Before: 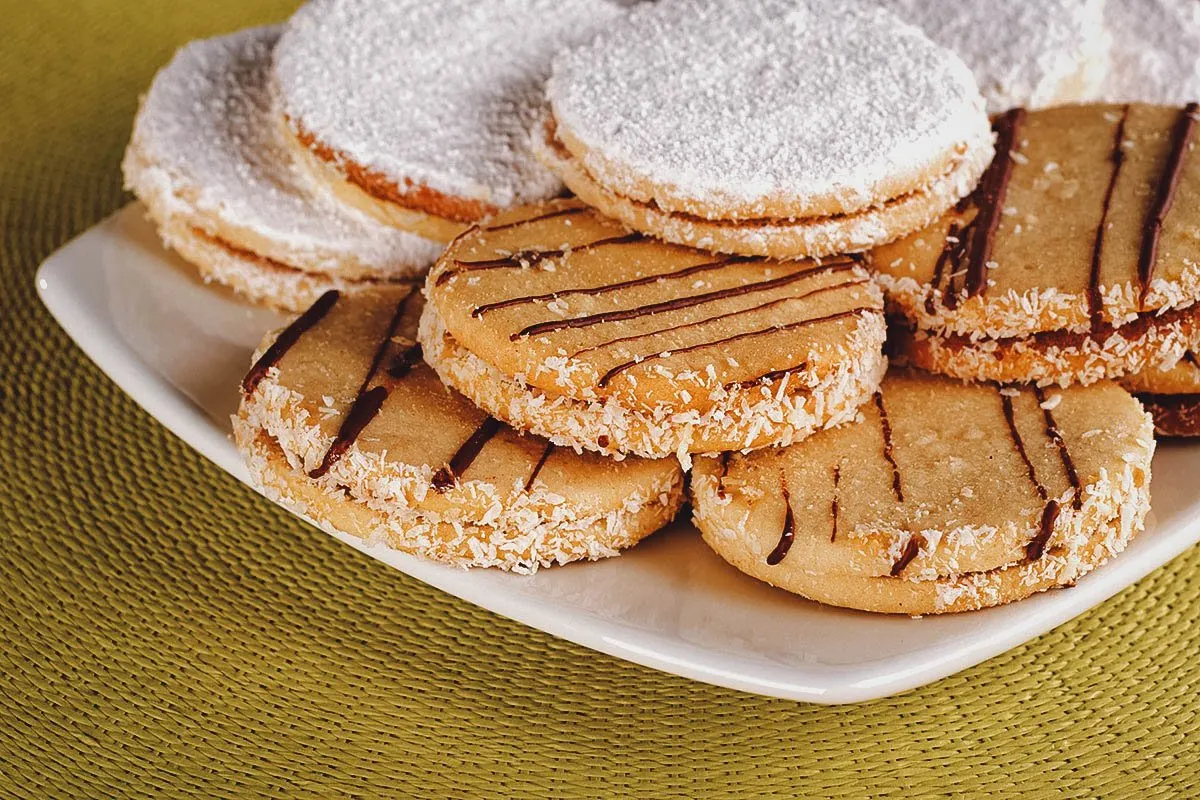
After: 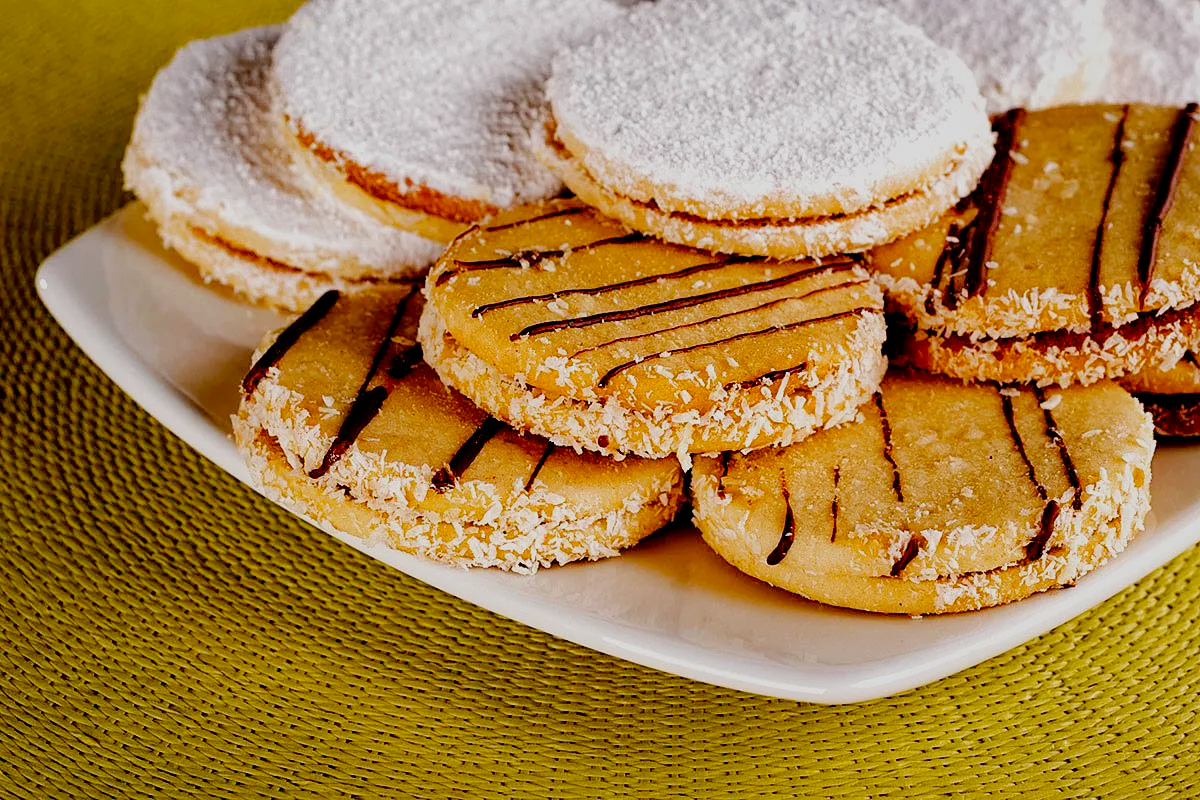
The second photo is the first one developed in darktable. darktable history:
color balance rgb: global offset › luminance -0.486%, perceptual saturation grading › global saturation 19.642%
filmic rgb: black relative exposure -7.7 EV, white relative exposure 4.46 EV, threshold 6 EV, hardness 3.75, latitude 50.03%, contrast 1.101, preserve chrominance no, color science v3 (2019), use custom middle-gray values true, enable highlight reconstruction true
